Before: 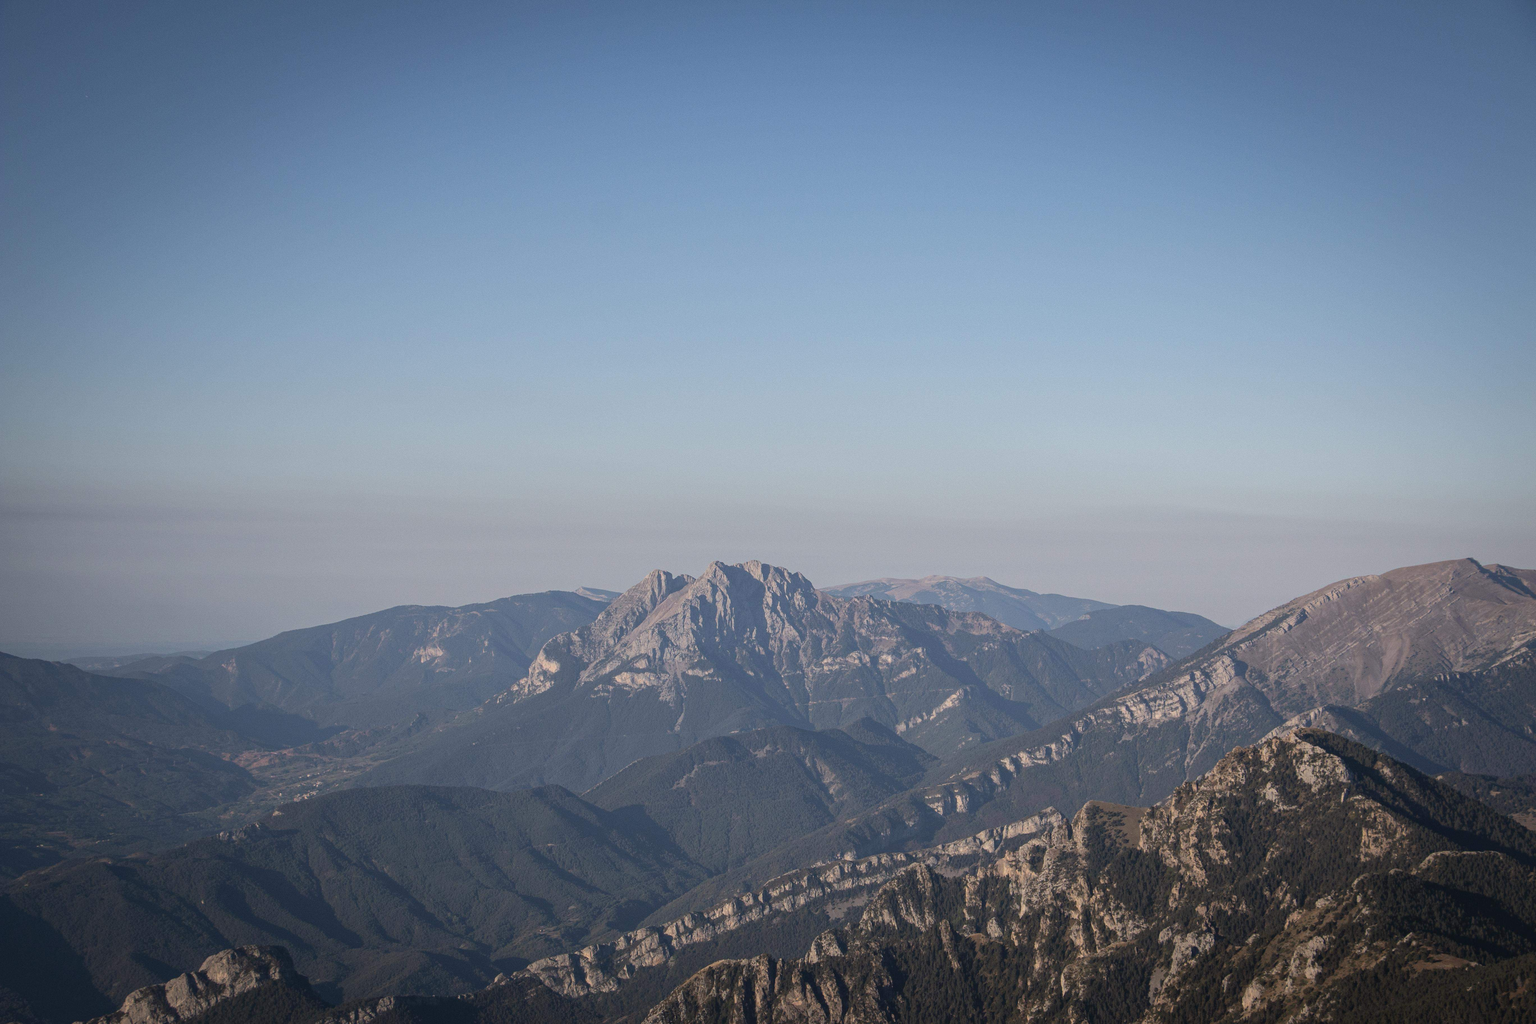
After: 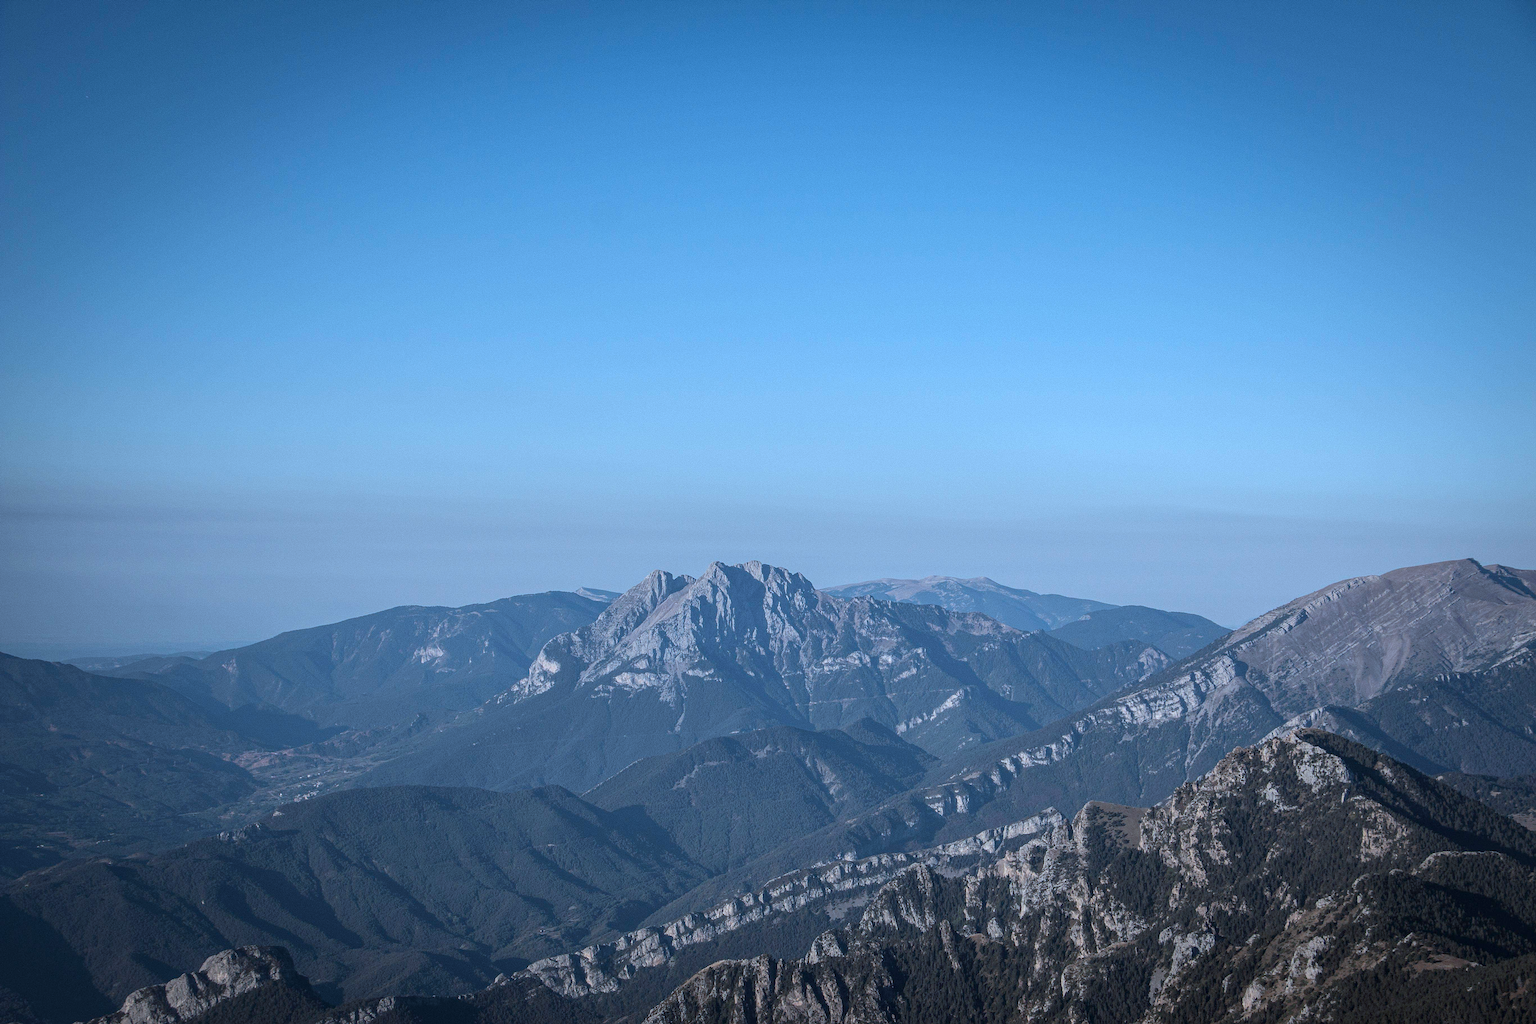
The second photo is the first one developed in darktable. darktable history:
sharpen: on, module defaults
color correction: highlights a* -9.73, highlights b* -21.22
local contrast: on, module defaults
color calibration: illuminant as shot in camera, x 0.358, y 0.373, temperature 4628.91 K
